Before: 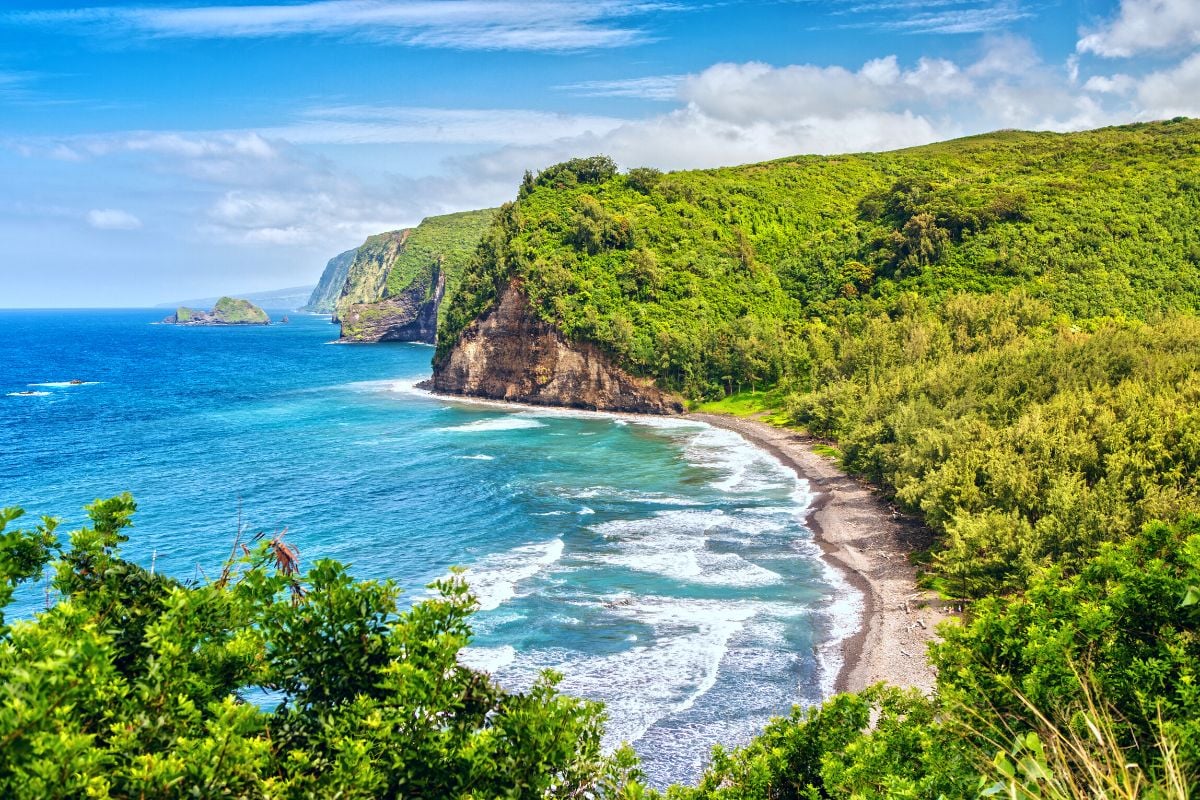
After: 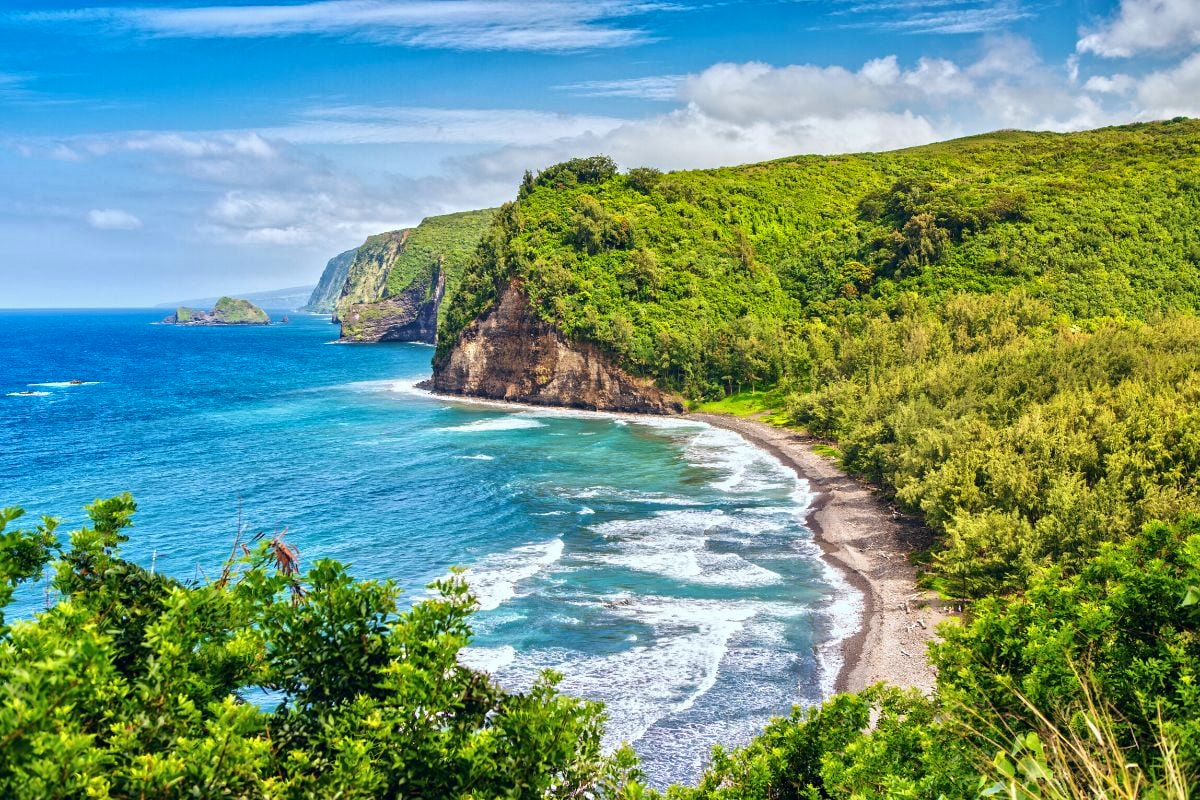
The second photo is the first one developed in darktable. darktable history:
shadows and highlights: shadows 22.64, highlights -48.7, soften with gaussian
